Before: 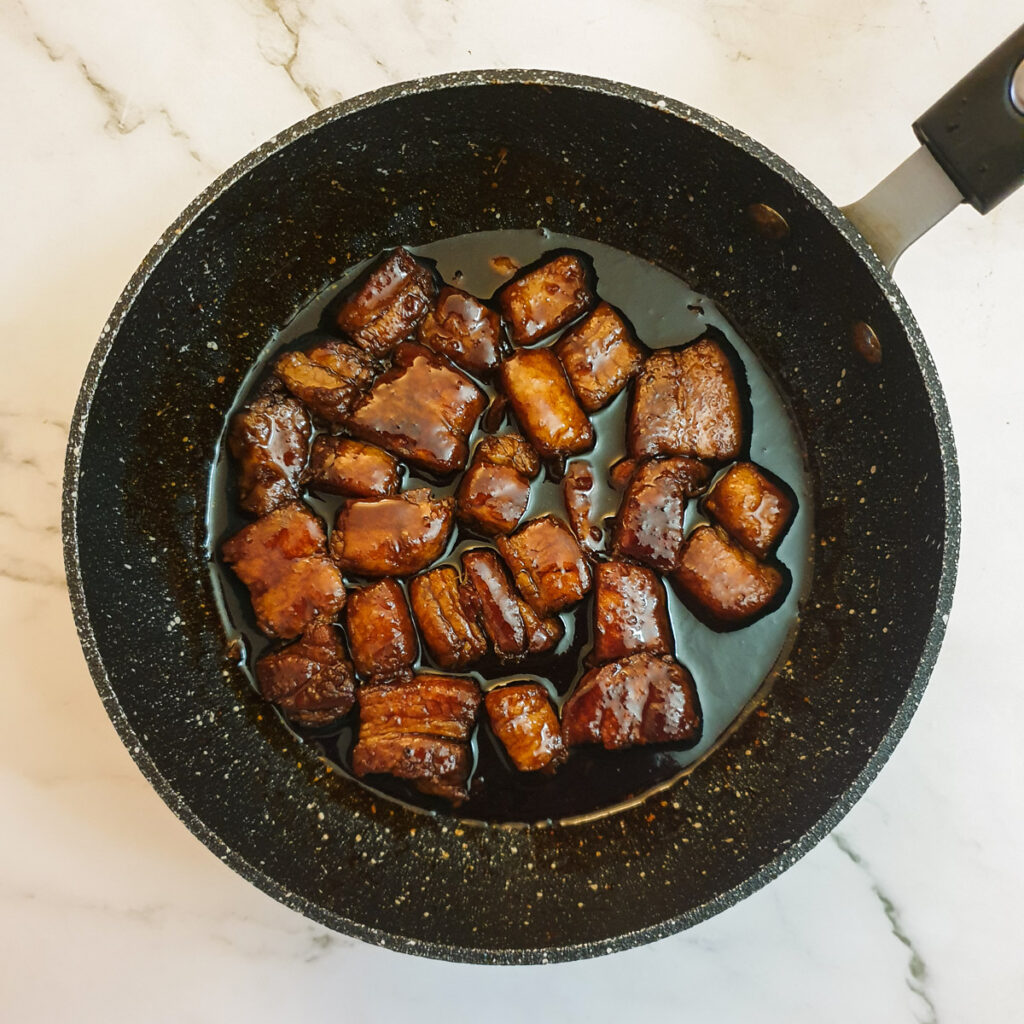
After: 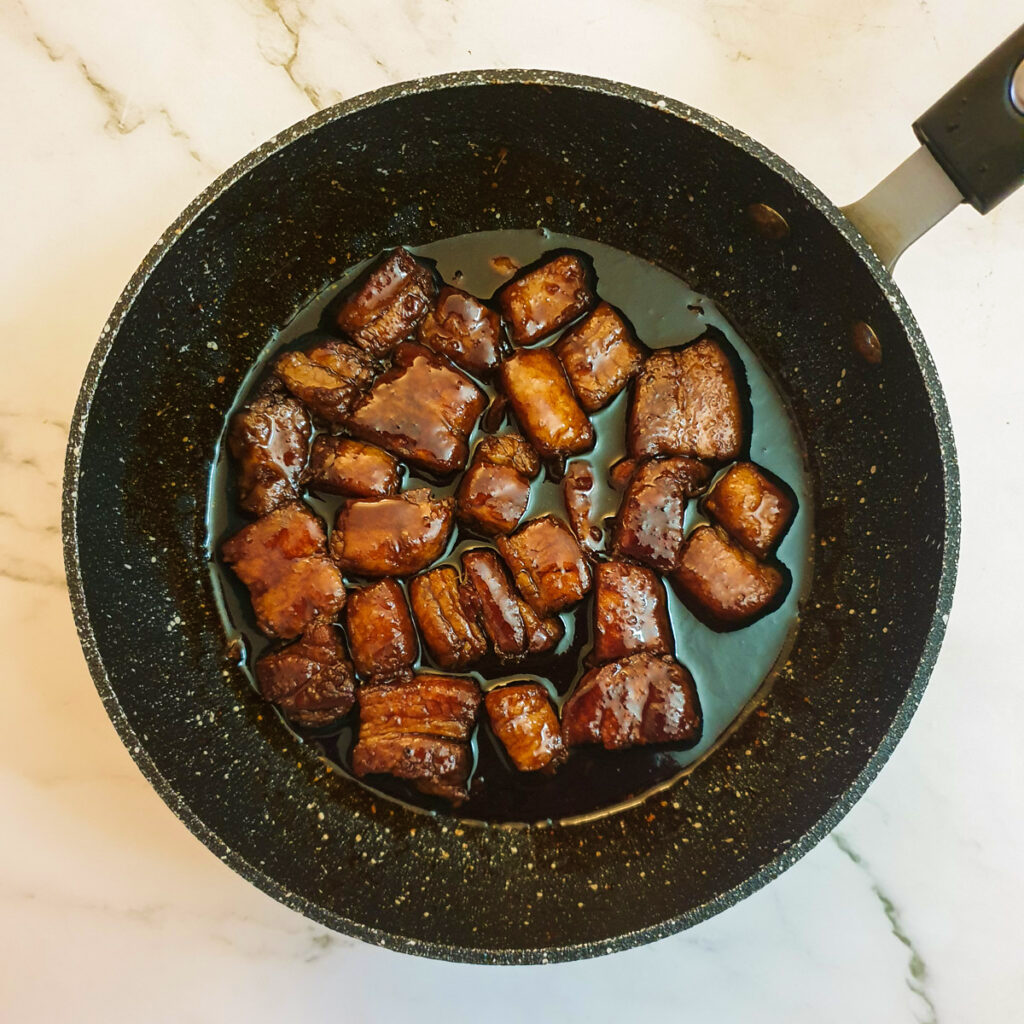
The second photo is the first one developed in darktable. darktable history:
velvia: strength 40.52%
